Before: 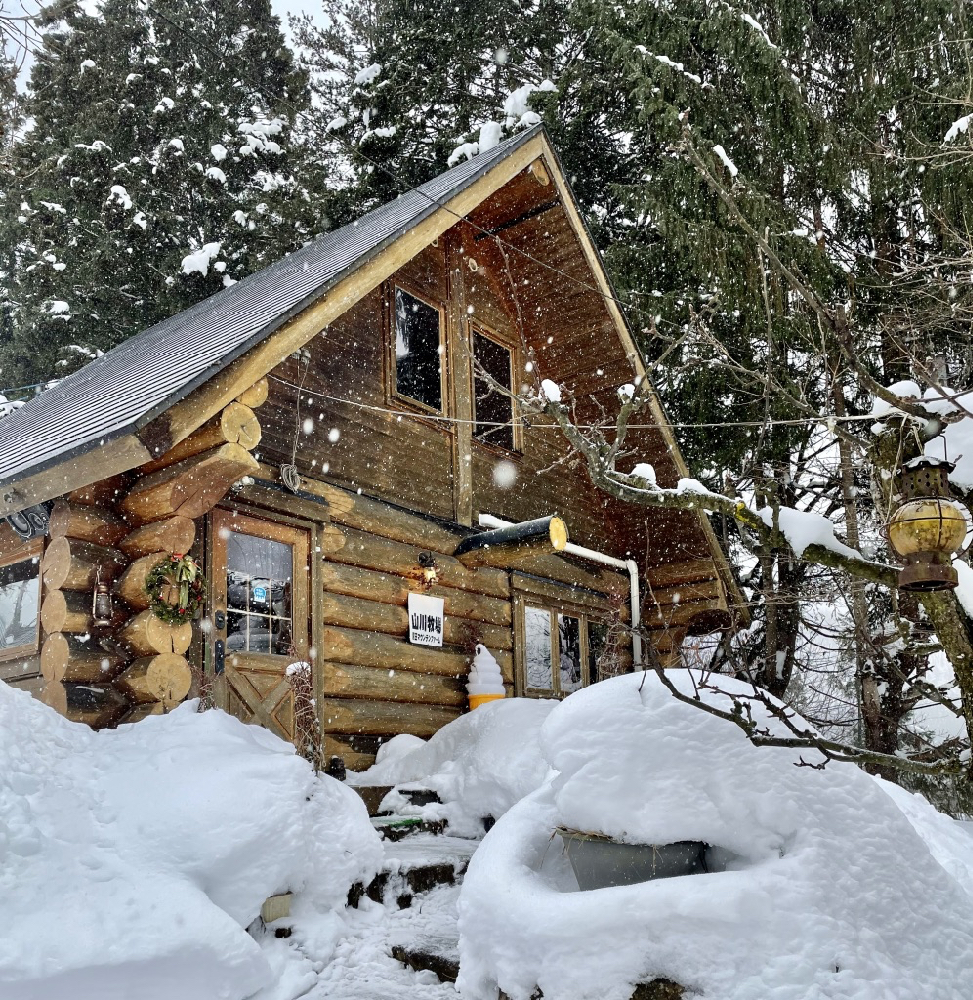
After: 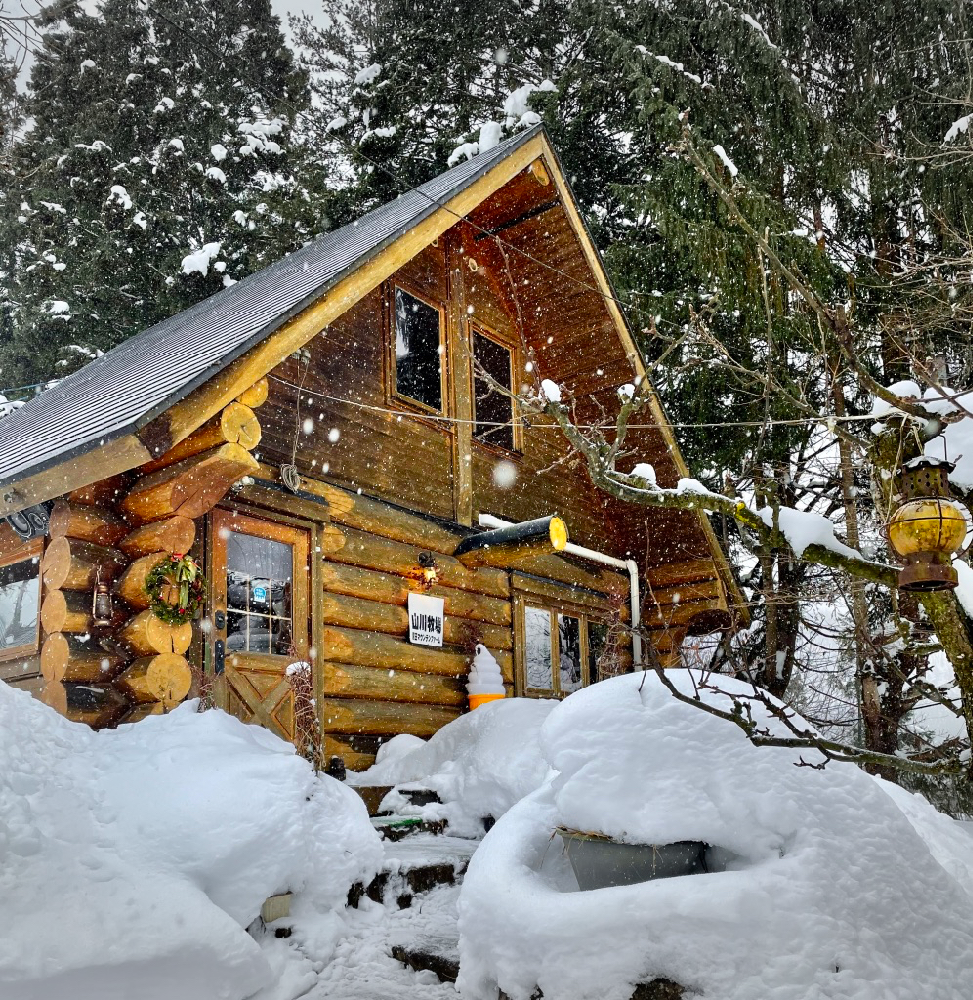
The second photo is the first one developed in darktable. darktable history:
color zones: curves: ch0 [(0.224, 0.526) (0.75, 0.5)]; ch1 [(0.055, 0.526) (0.224, 0.761) (0.377, 0.526) (0.75, 0.5)]
vignetting: fall-off start 99.61%, brightness -0.277, width/height ratio 1.324, unbound false
